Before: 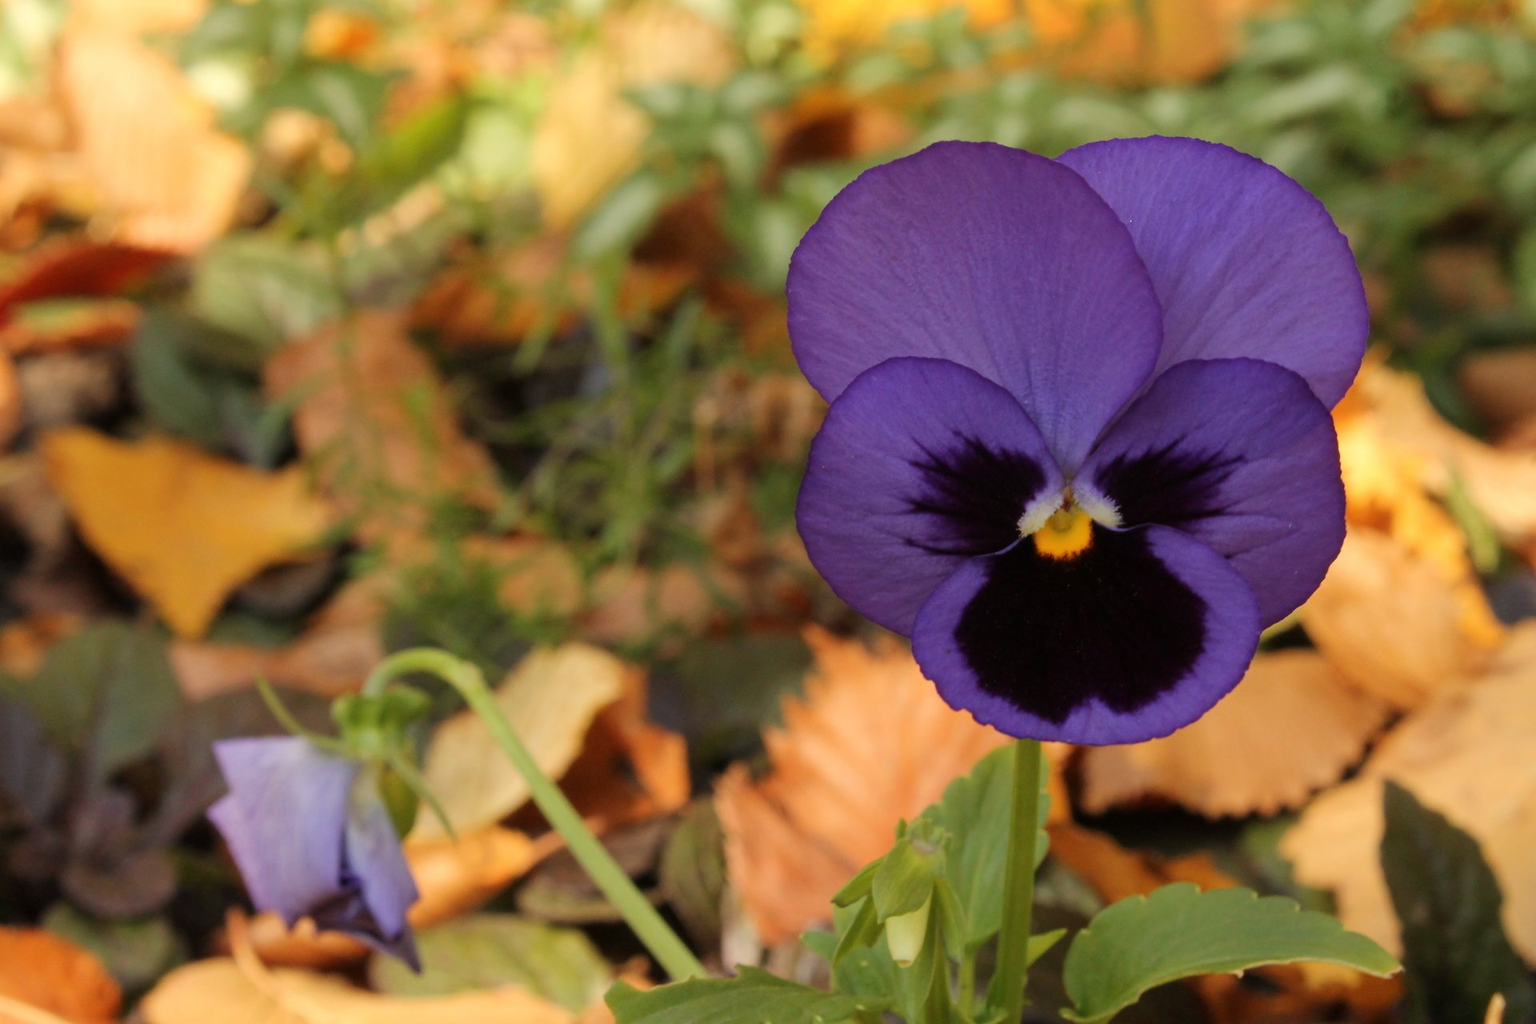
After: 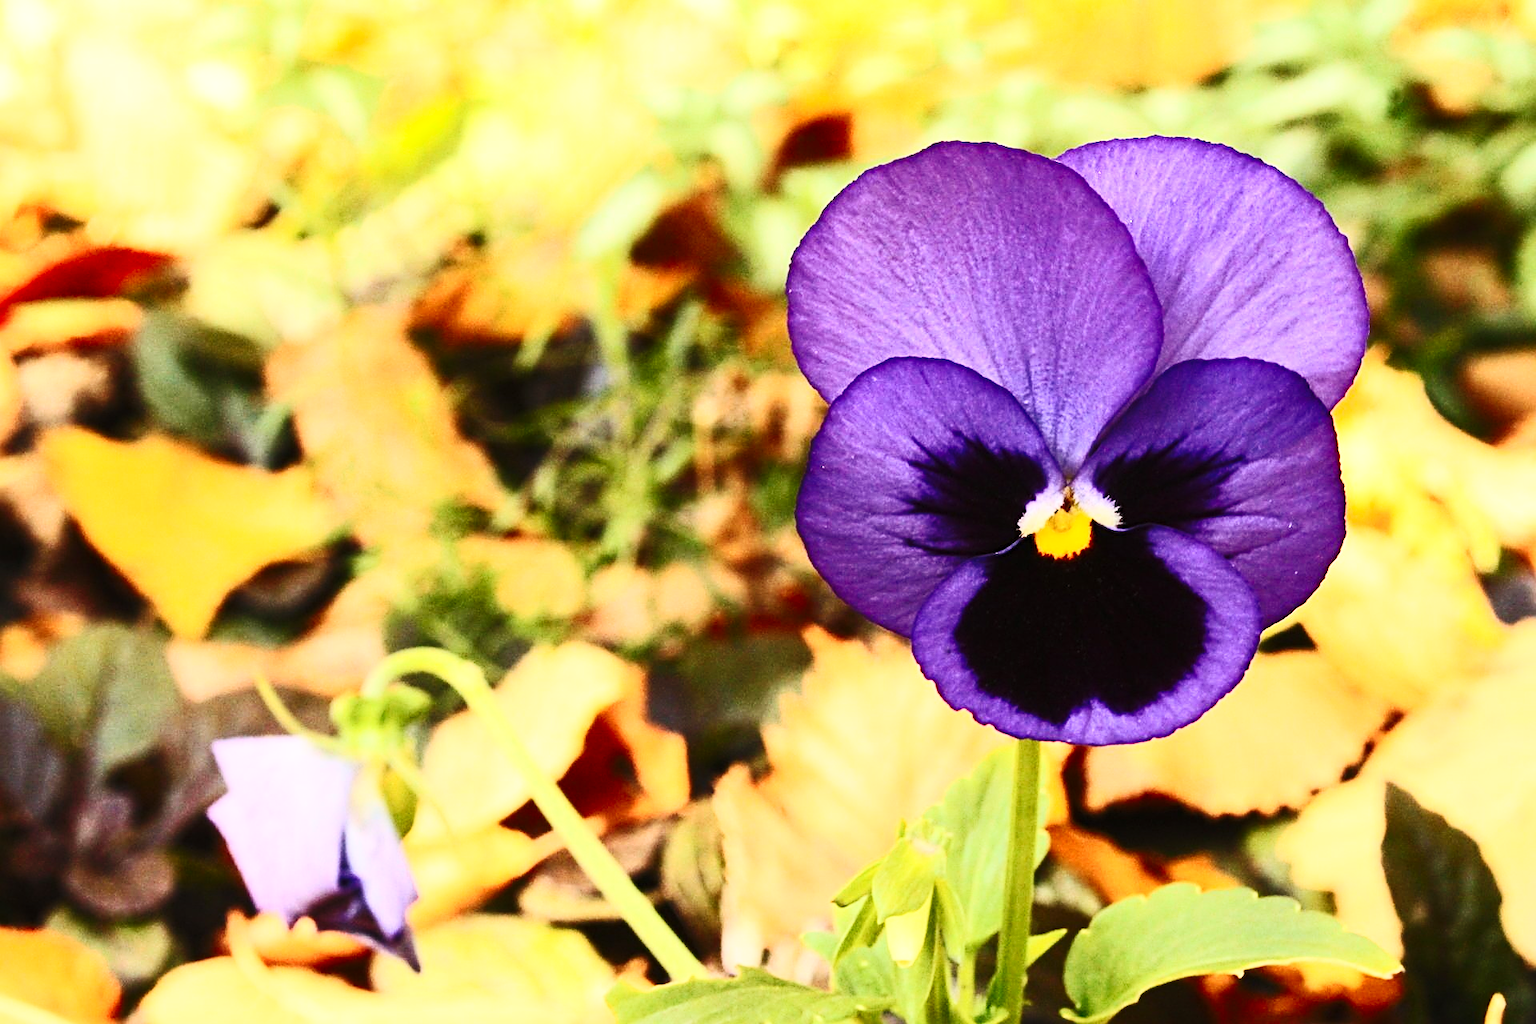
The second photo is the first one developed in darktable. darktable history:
contrast brightness saturation: contrast 0.612, brightness 0.348, saturation 0.143
sharpen: radius 3.116
base curve: curves: ch0 [(0, 0) (0.028, 0.03) (0.121, 0.232) (0.46, 0.748) (0.859, 0.968) (1, 1)], preserve colors none
